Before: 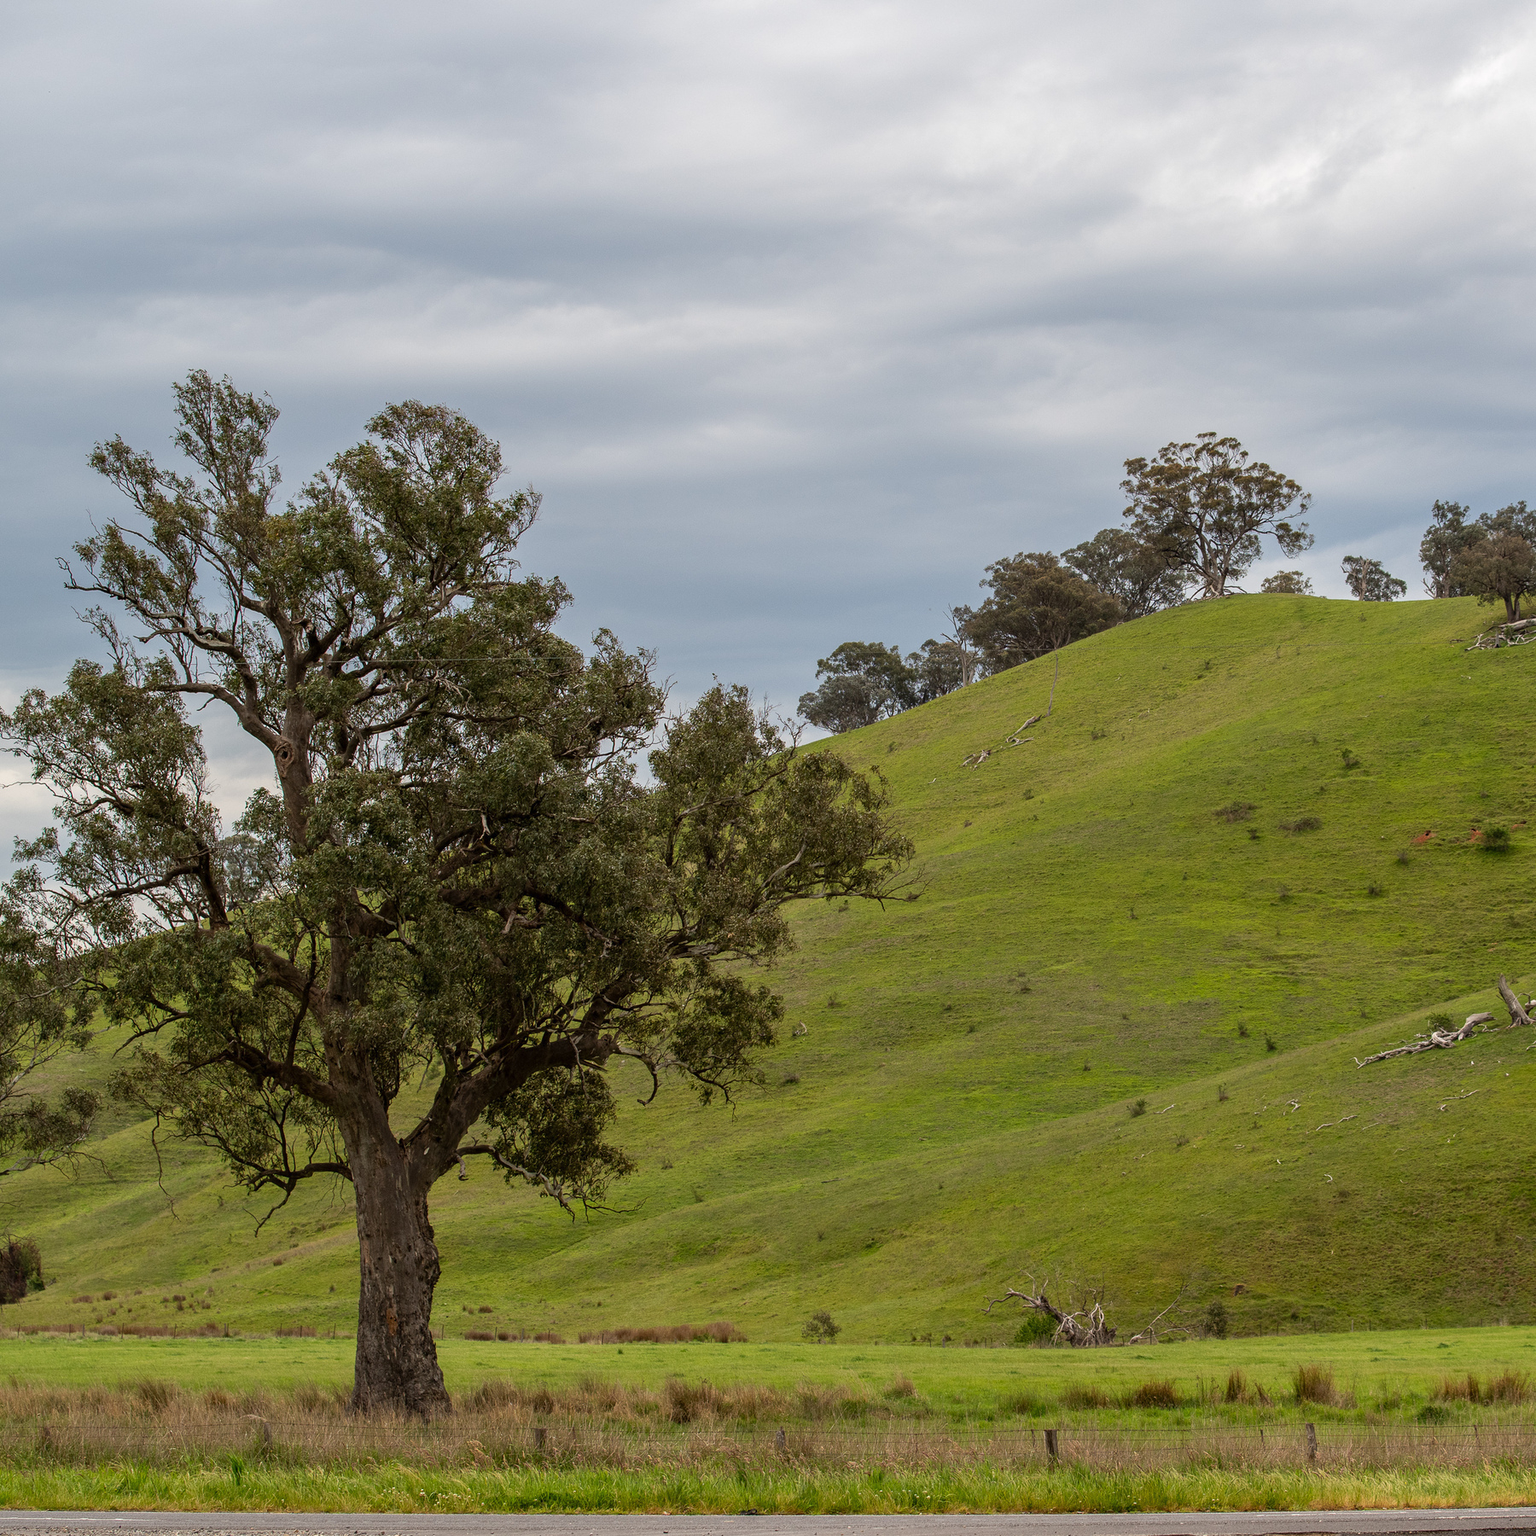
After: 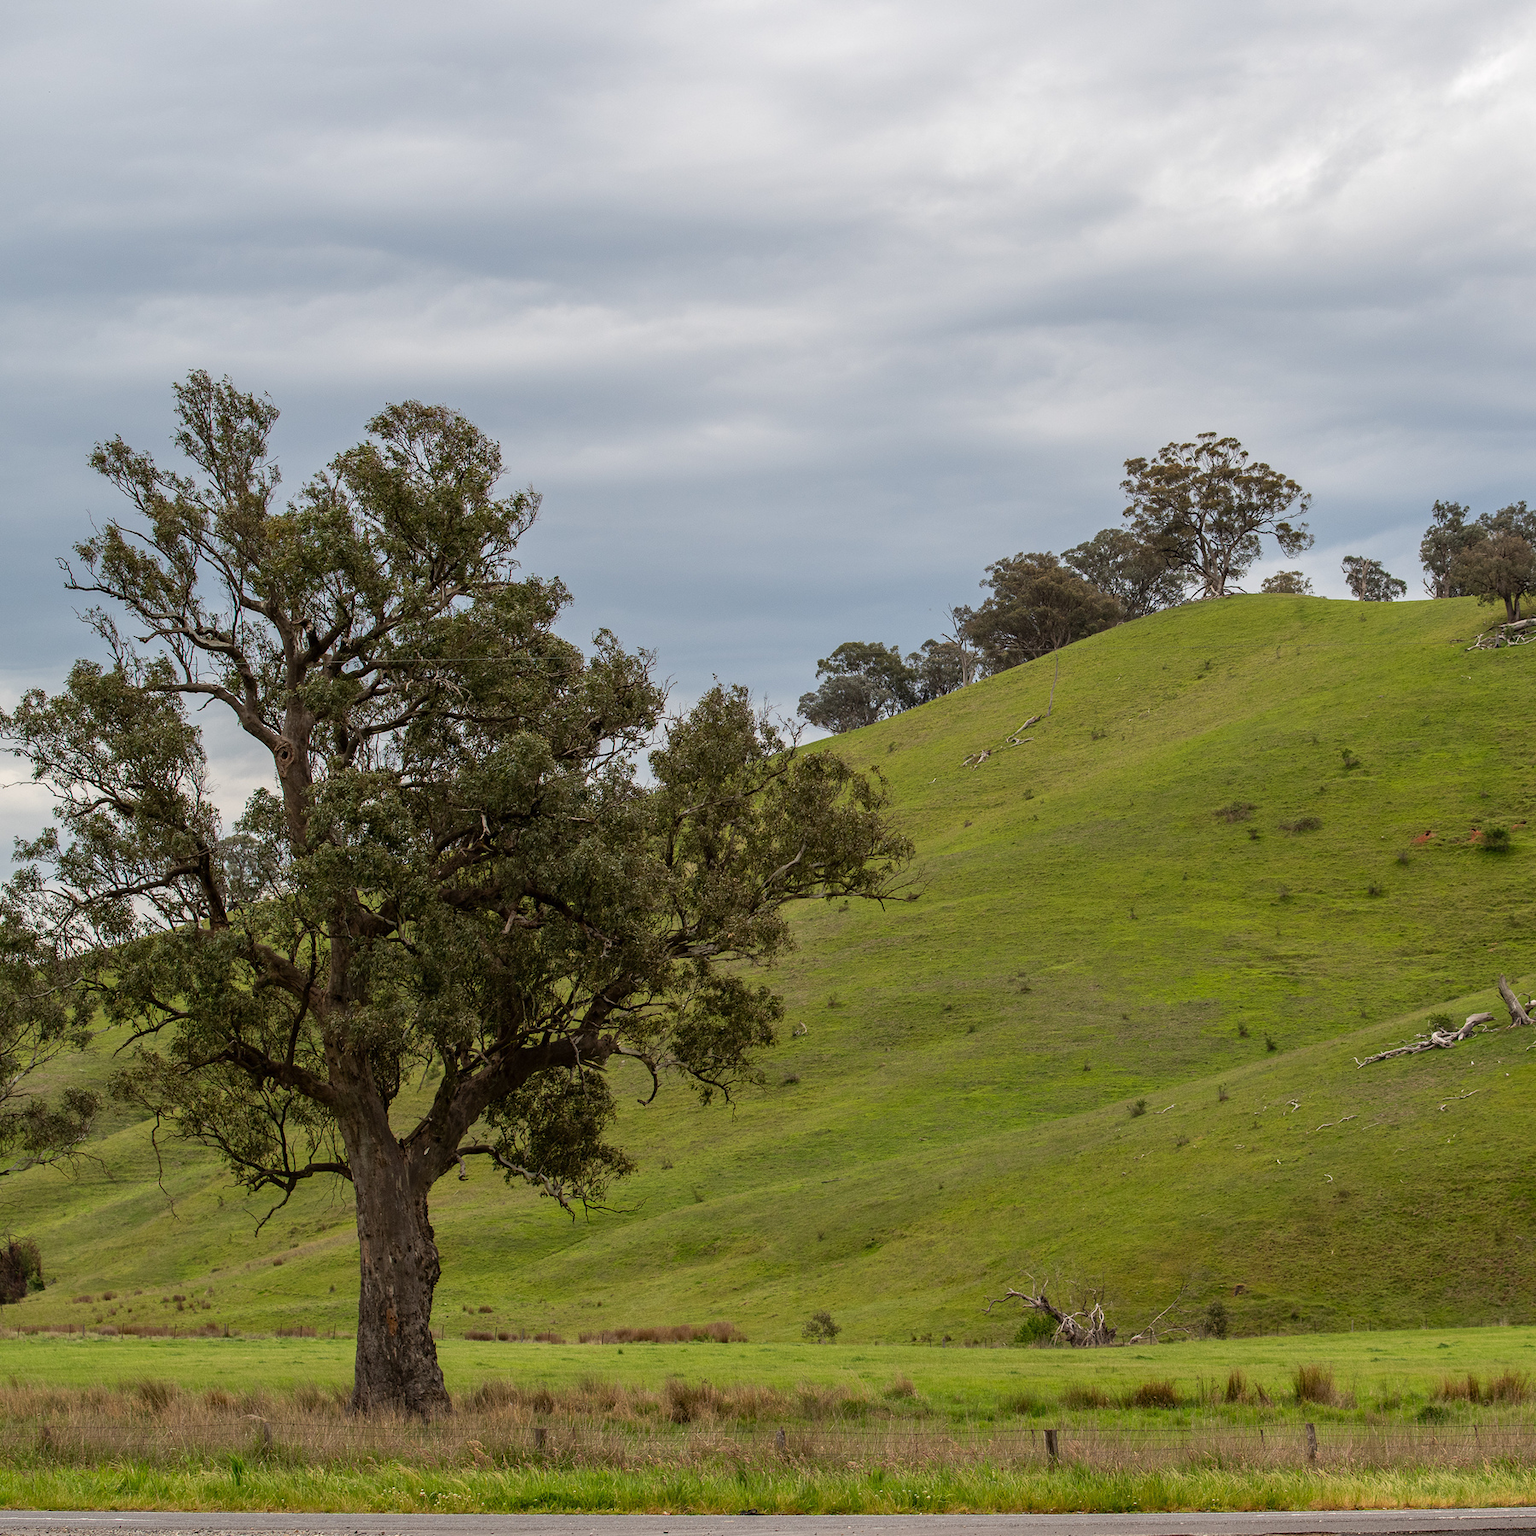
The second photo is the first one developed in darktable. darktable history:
tone equalizer: on, module defaults
exposure: exposure 0 EV, compensate highlight preservation false
